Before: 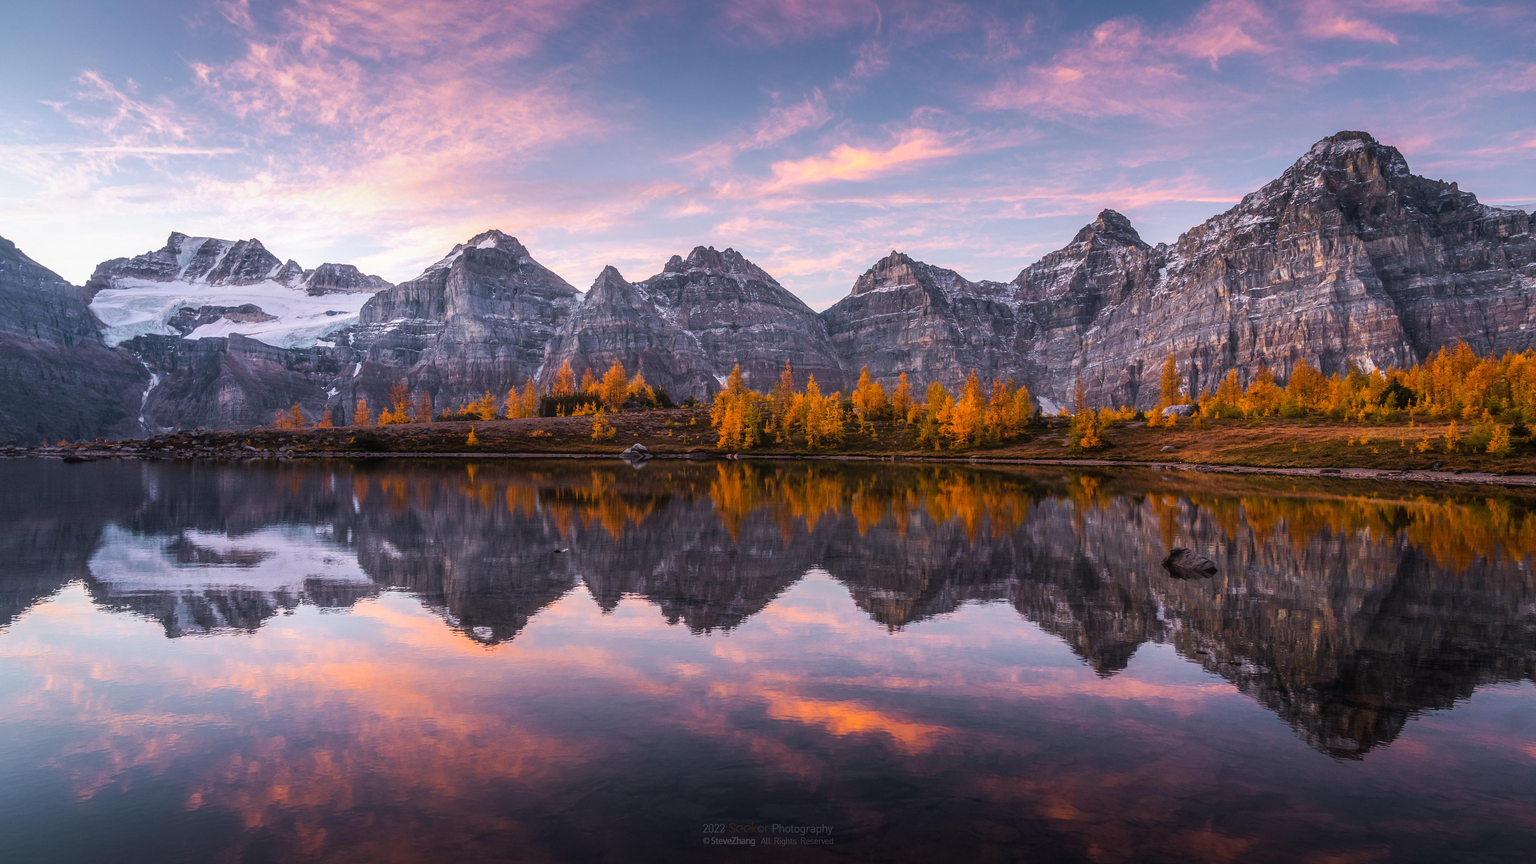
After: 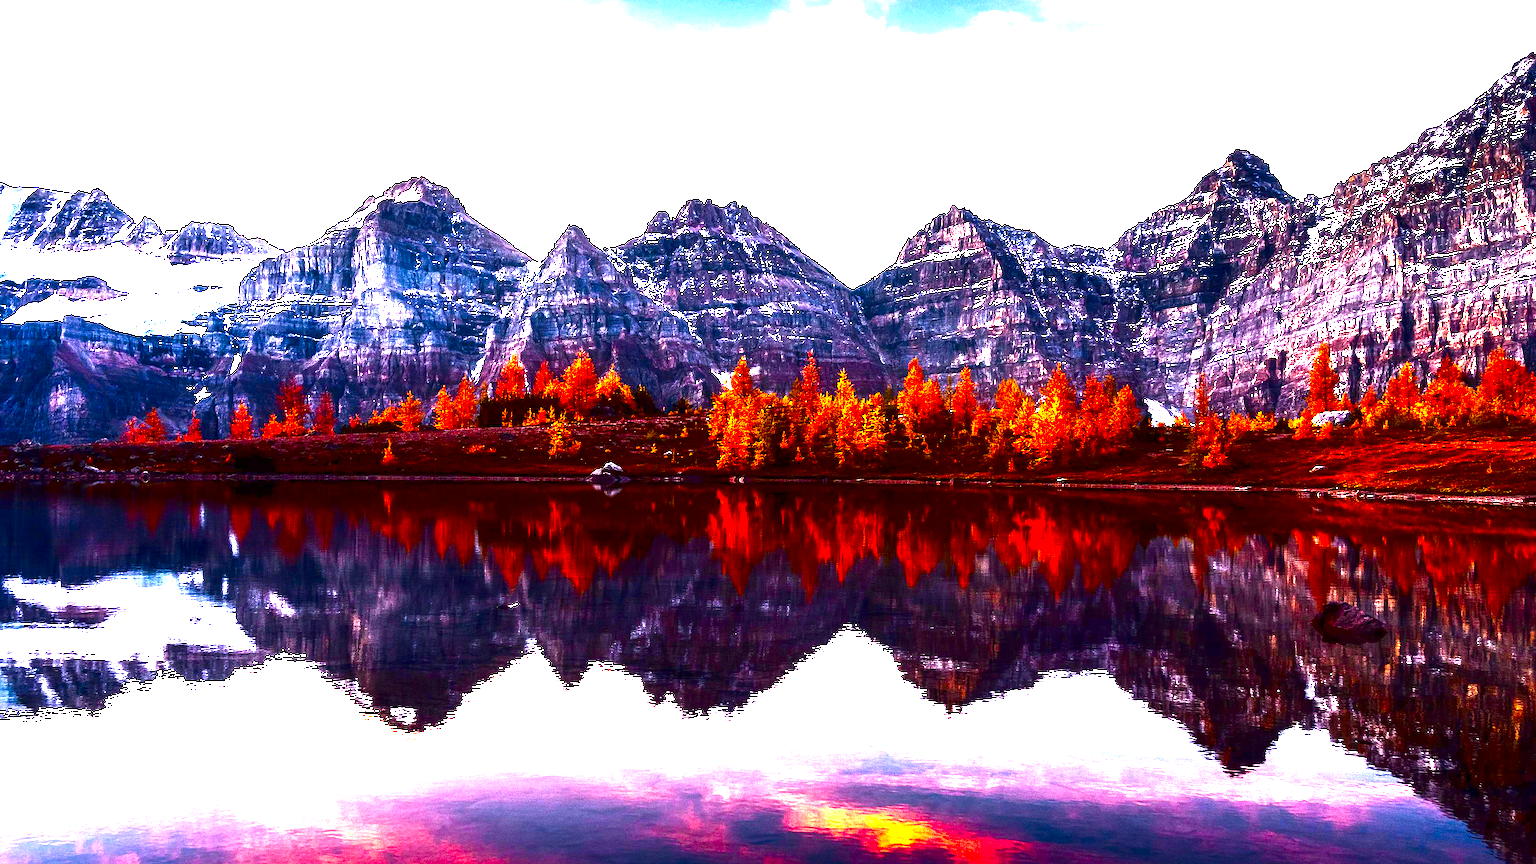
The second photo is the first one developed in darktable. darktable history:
exposure: black level correction 0.005, exposure 2.084 EV, compensate highlight preservation false
crop and rotate: left 11.831%, top 11.346%, right 13.429%, bottom 13.899%
contrast brightness saturation: brightness -1, saturation 1
